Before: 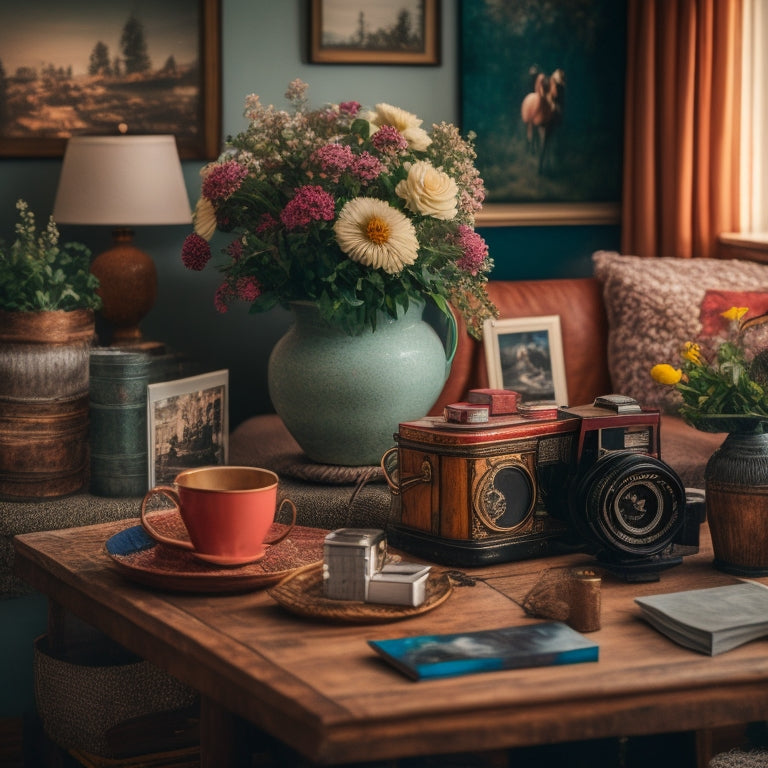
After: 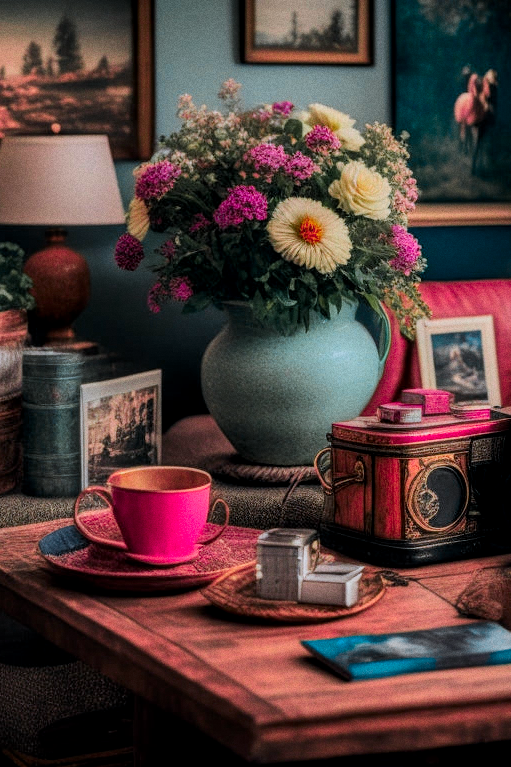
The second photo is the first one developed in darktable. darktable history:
color calibration: x 0.37, y 0.382, temperature 4313.32 K
filmic rgb: black relative exposure -7.15 EV, white relative exposure 5.36 EV, hardness 3.02, color science v6 (2022)
local contrast: on, module defaults
grain: coarseness 0.47 ISO
color zones: curves: ch0 [(0, 0.533) (0.126, 0.533) (0.234, 0.533) (0.368, 0.357) (0.5, 0.5) (0.625, 0.5) (0.74, 0.637) (0.875, 0.5)]; ch1 [(0.004, 0.708) (0.129, 0.662) (0.25, 0.5) (0.375, 0.331) (0.496, 0.396) (0.625, 0.649) (0.739, 0.26) (0.875, 0.5) (1, 0.478)]; ch2 [(0, 0.409) (0.132, 0.403) (0.236, 0.558) (0.379, 0.448) (0.5, 0.5) (0.625, 0.5) (0.691, 0.39) (0.875, 0.5)]
exposure: exposure 0.207 EV, compensate highlight preservation false
contrast brightness saturation: saturation 0.18
crop and rotate: left 8.786%, right 24.548%
